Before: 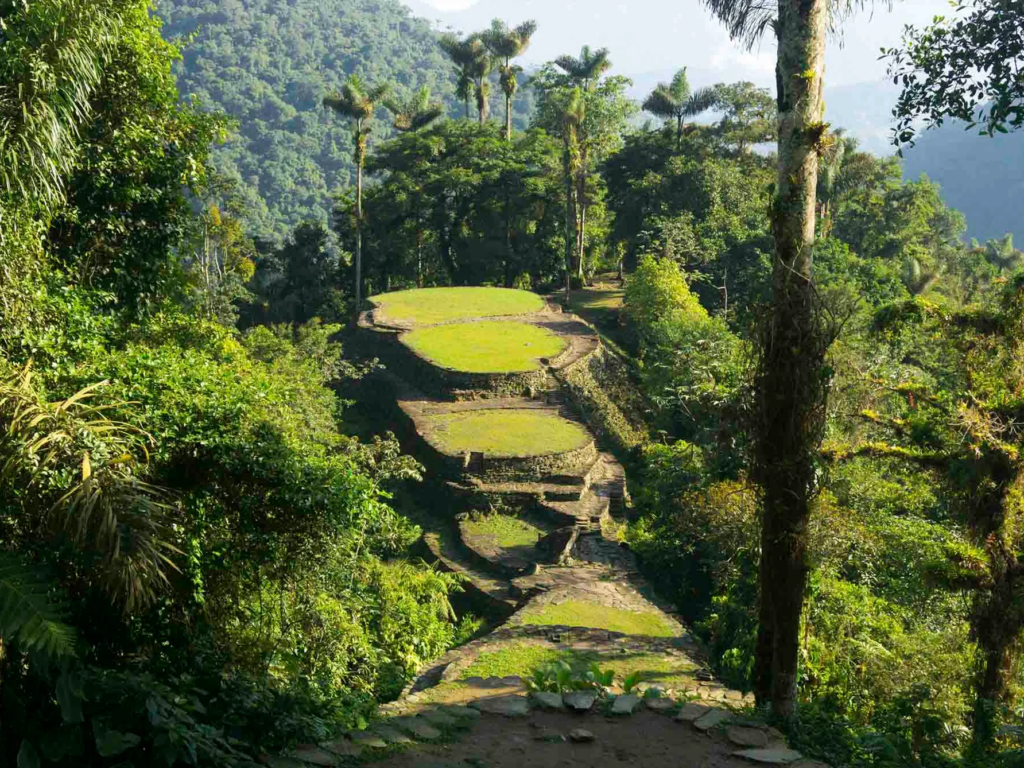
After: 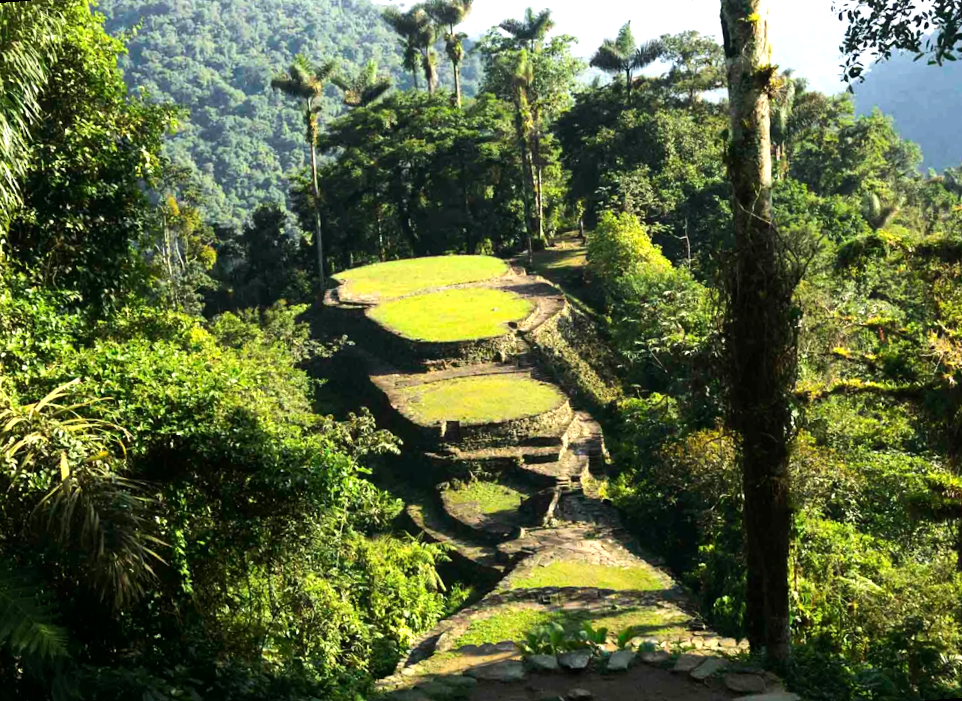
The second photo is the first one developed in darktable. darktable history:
rotate and perspective: rotation -4.57°, crop left 0.054, crop right 0.944, crop top 0.087, crop bottom 0.914
tone equalizer: -8 EV -0.75 EV, -7 EV -0.7 EV, -6 EV -0.6 EV, -5 EV -0.4 EV, -3 EV 0.4 EV, -2 EV 0.6 EV, -1 EV 0.7 EV, +0 EV 0.75 EV, edges refinement/feathering 500, mask exposure compensation -1.57 EV, preserve details no
